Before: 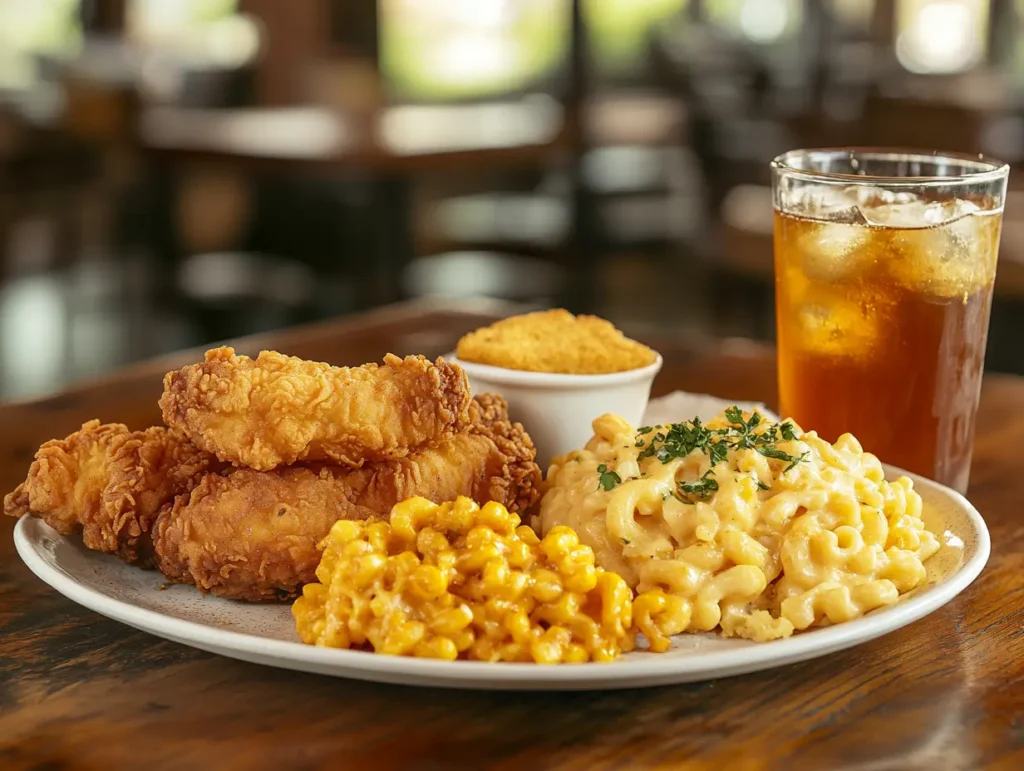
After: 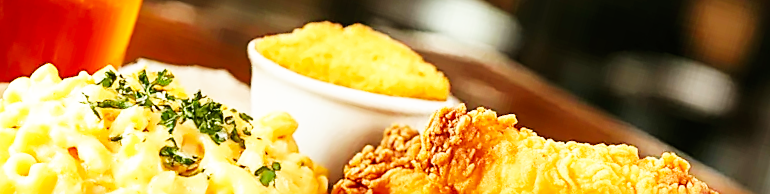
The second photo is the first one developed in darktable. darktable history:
sharpen: on, module defaults
base curve: curves: ch0 [(0, 0) (0.007, 0.004) (0.027, 0.03) (0.046, 0.07) (0.207, 0.54) (0.442, 0.872) (0.673, 0.972) (1, 1)], preserve colors none
crop and rotate: angle 16.12°, top 30.835%, bottom 35.653%
tone equalizer: -8 EV -0.55 EV
